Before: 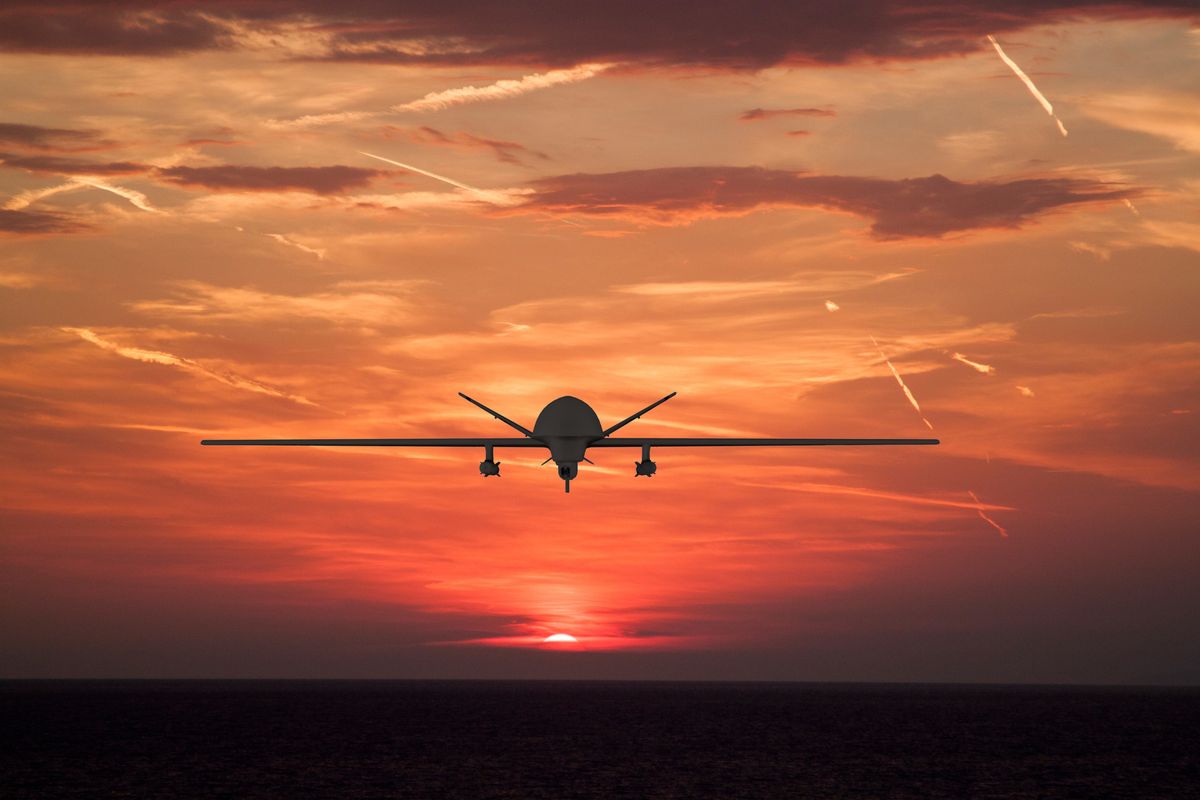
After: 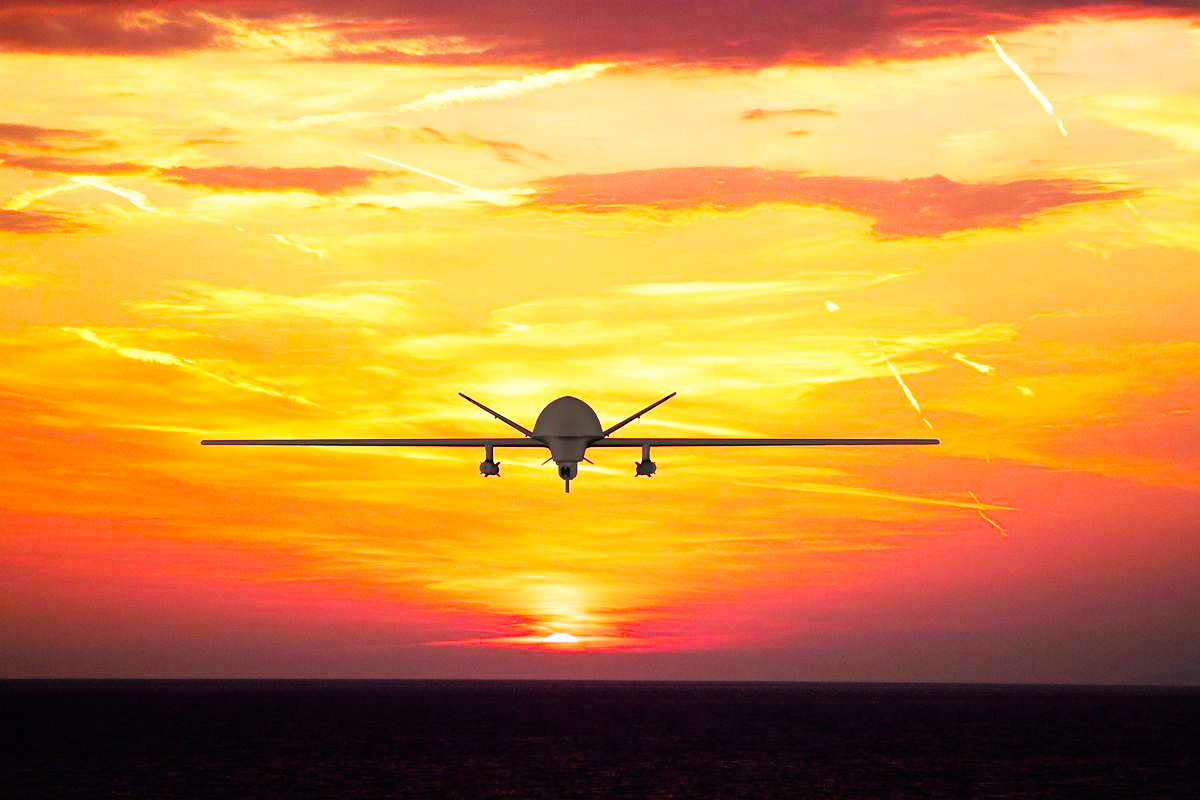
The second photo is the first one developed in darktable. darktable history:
base curve: curves: ch0 [(0, 0) (0.007, 0.004) (0.027, 0.03) (0.046, 0.07) (0.207, 0.54) (0.442, 0.872) (0.673, 0.972) (1, 1)], preserve colors none
color balance rgb: perceptual saturation grading › global saturation 20%, global vibrance 20%
exposure: exposure 0.574 EV, compensate highlight preservation false
